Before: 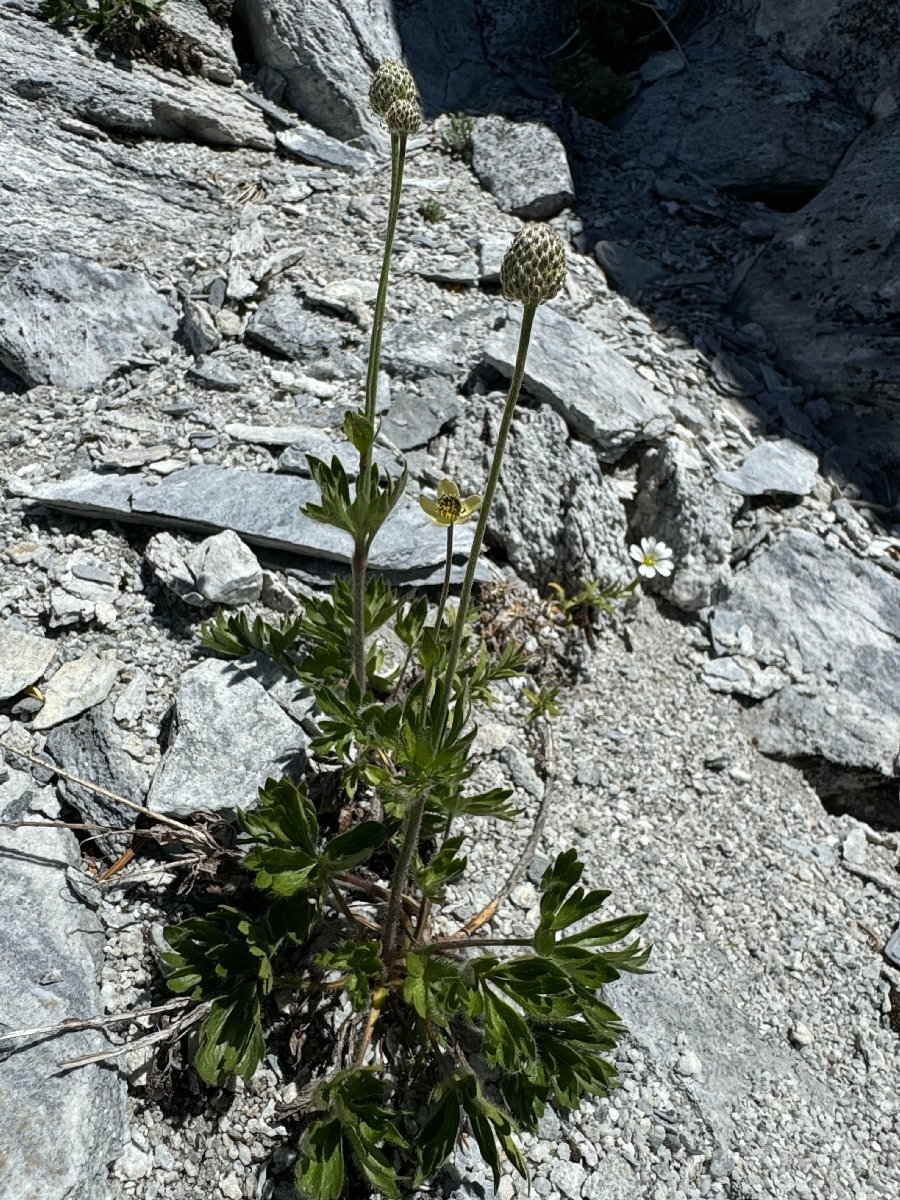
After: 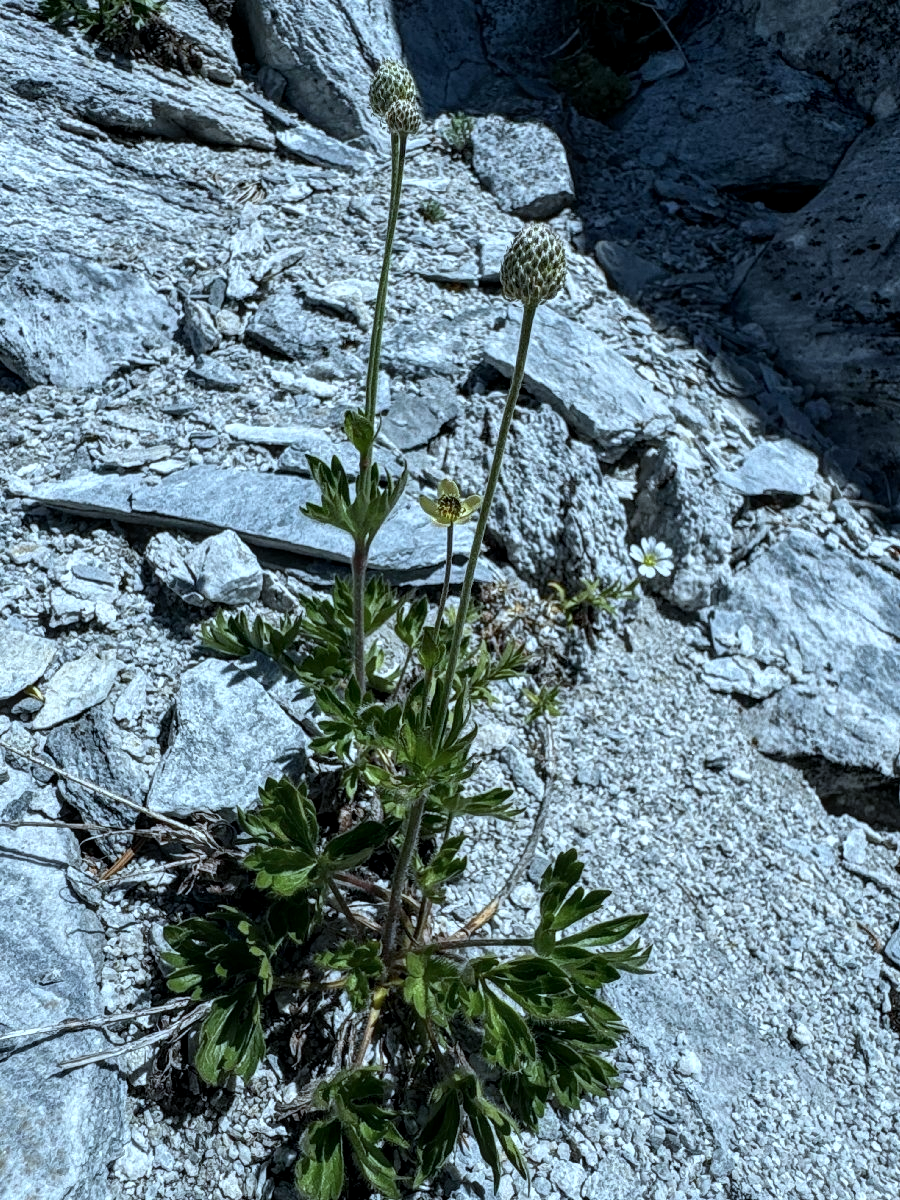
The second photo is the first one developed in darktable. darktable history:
local contrast: detail 130%
color calibration: illuminant as shot in camera, x 0.384, y 0.38, temperature 3950.23 K
